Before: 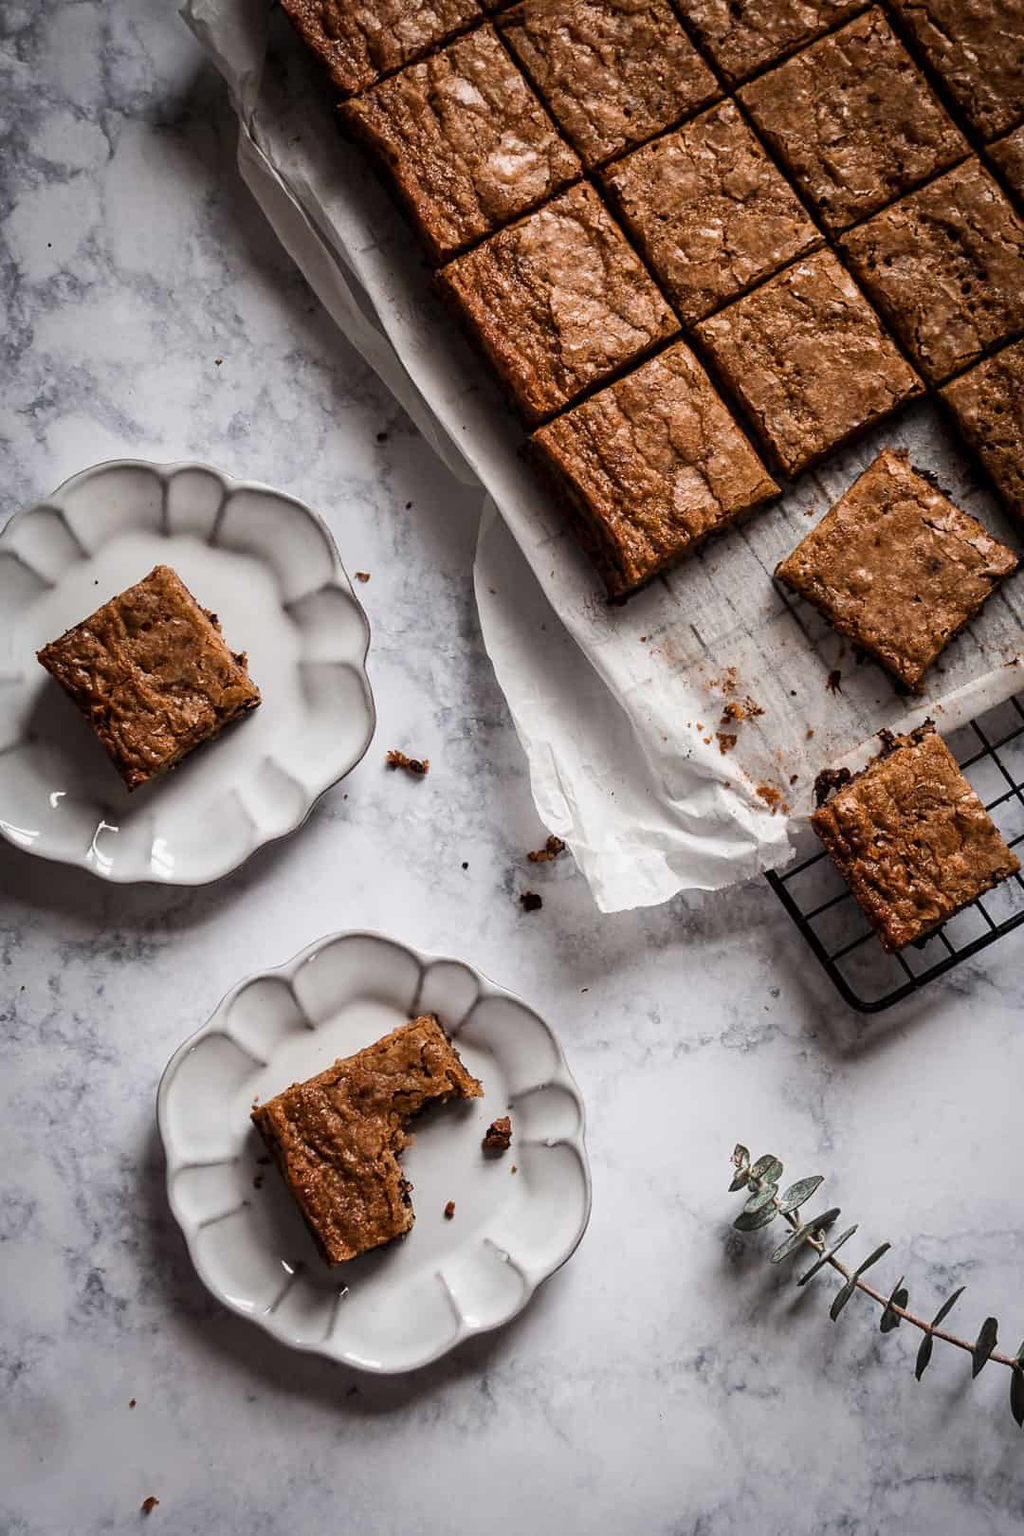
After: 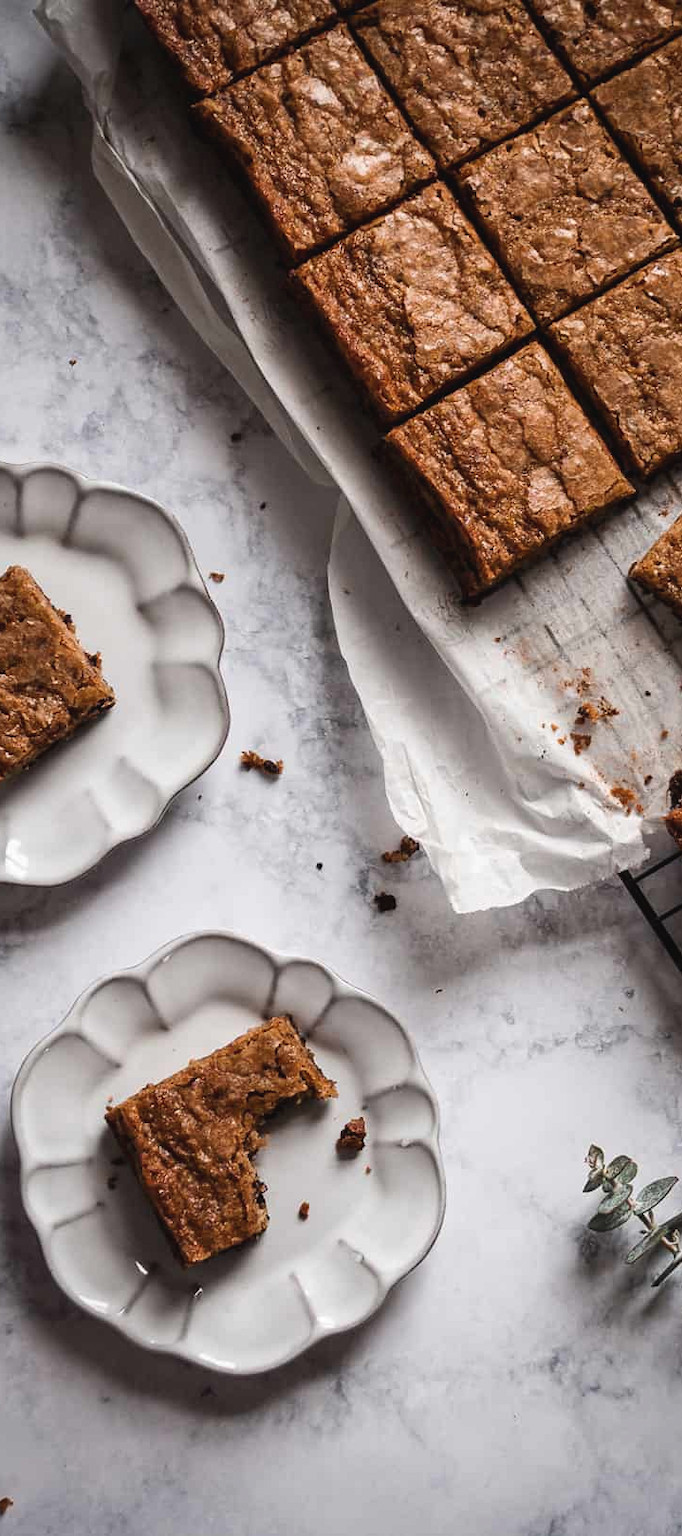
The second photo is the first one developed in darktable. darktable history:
exposure: black level correction -0.004, exposure 0.039 EV, compensate highlight preservation false
crop and rotate: left 14.291%, right 19.078%
